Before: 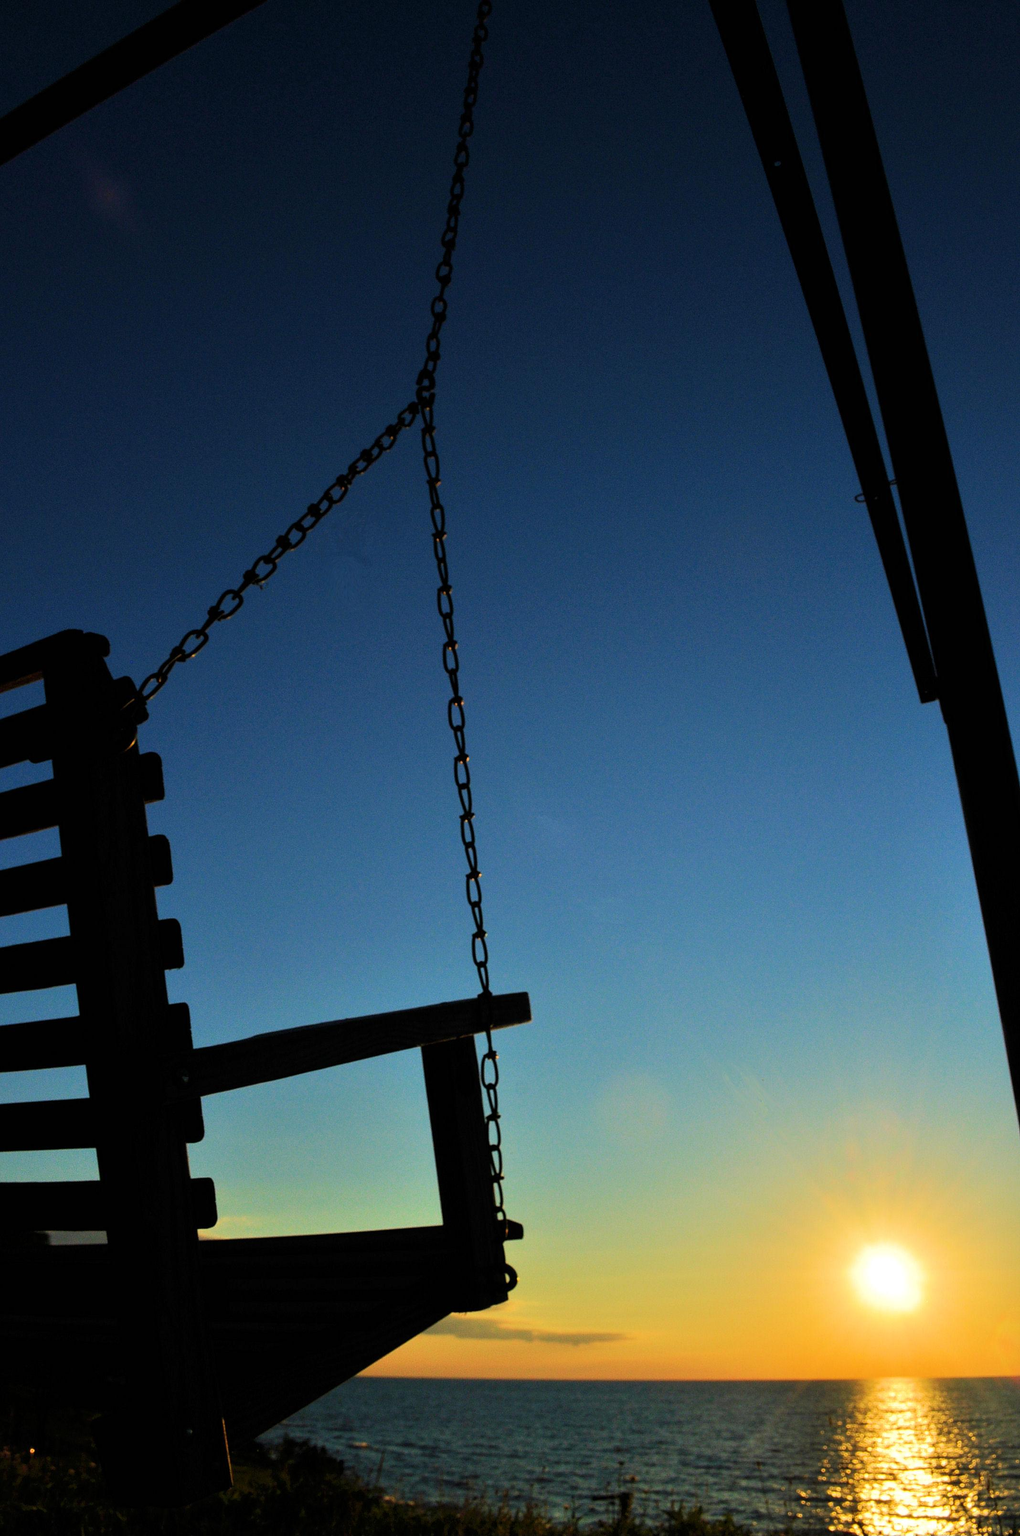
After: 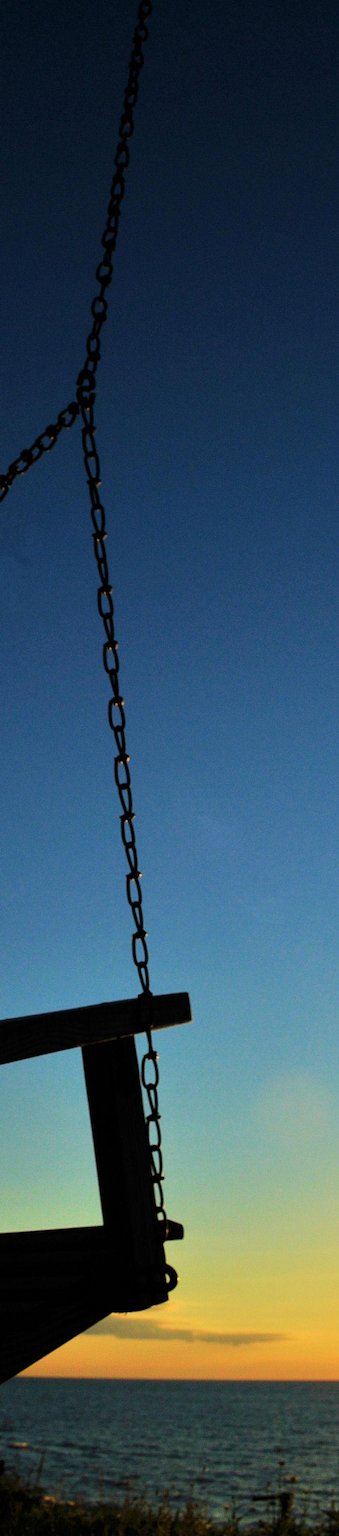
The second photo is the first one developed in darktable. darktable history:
exposure: exposure 0.081 EV, compensate highlight preservation false
crop: left 33.36%, right 33.36%
